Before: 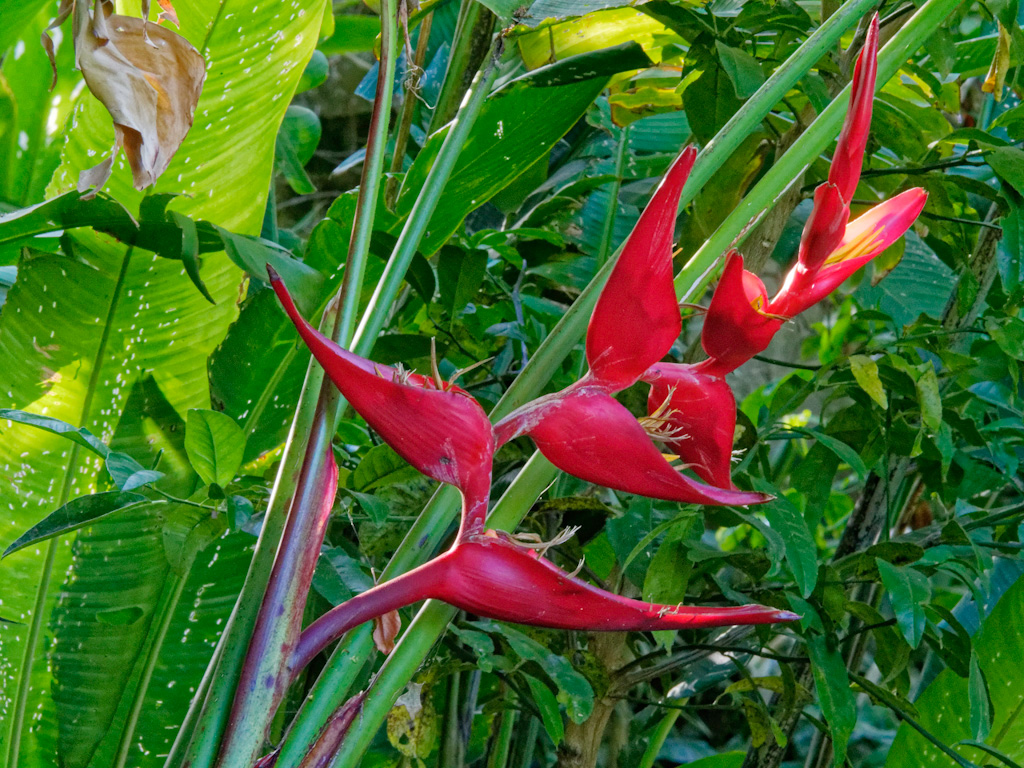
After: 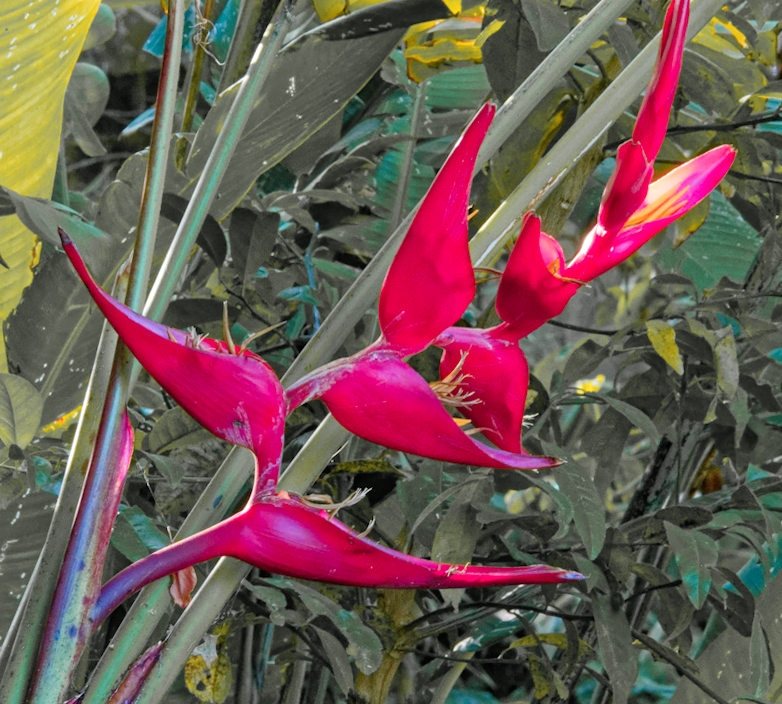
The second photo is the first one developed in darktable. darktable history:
crop and rotate: left 17.959%, top 5.771%, right 1.742%
rotate and perspective: rotation 0.074°, lens shift (vertical) 0.096, lens shift (horizontal) -0.041, crop left 0.043, crop right 0.952, crop top 0.024, crop bottom 0.979
exposure: exposure 0.128 EV, compensate highlight preservation false
color zones: curves: ch1 [(0.29, 0.492) (0.373, 0.185) (0.509, 0.481)]; ch2 [(0.25, 0.462) (0.749, 0.457)], mix 40.67%
